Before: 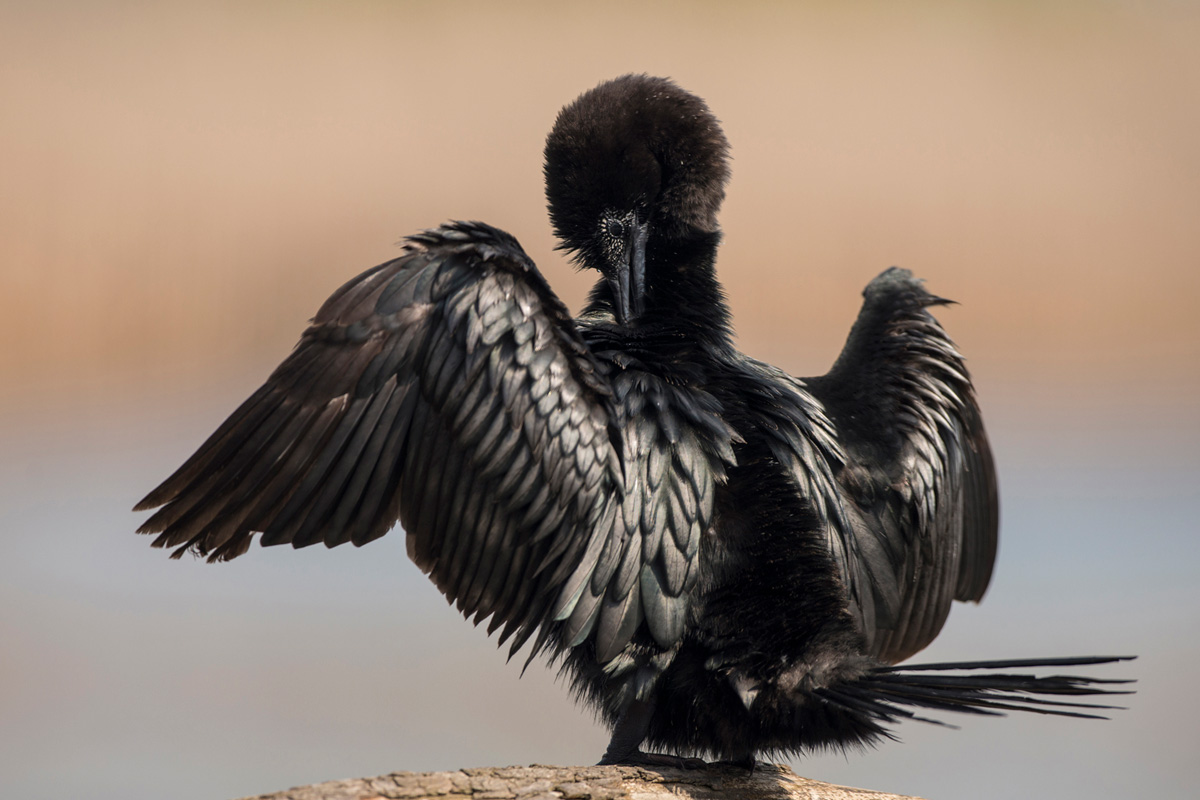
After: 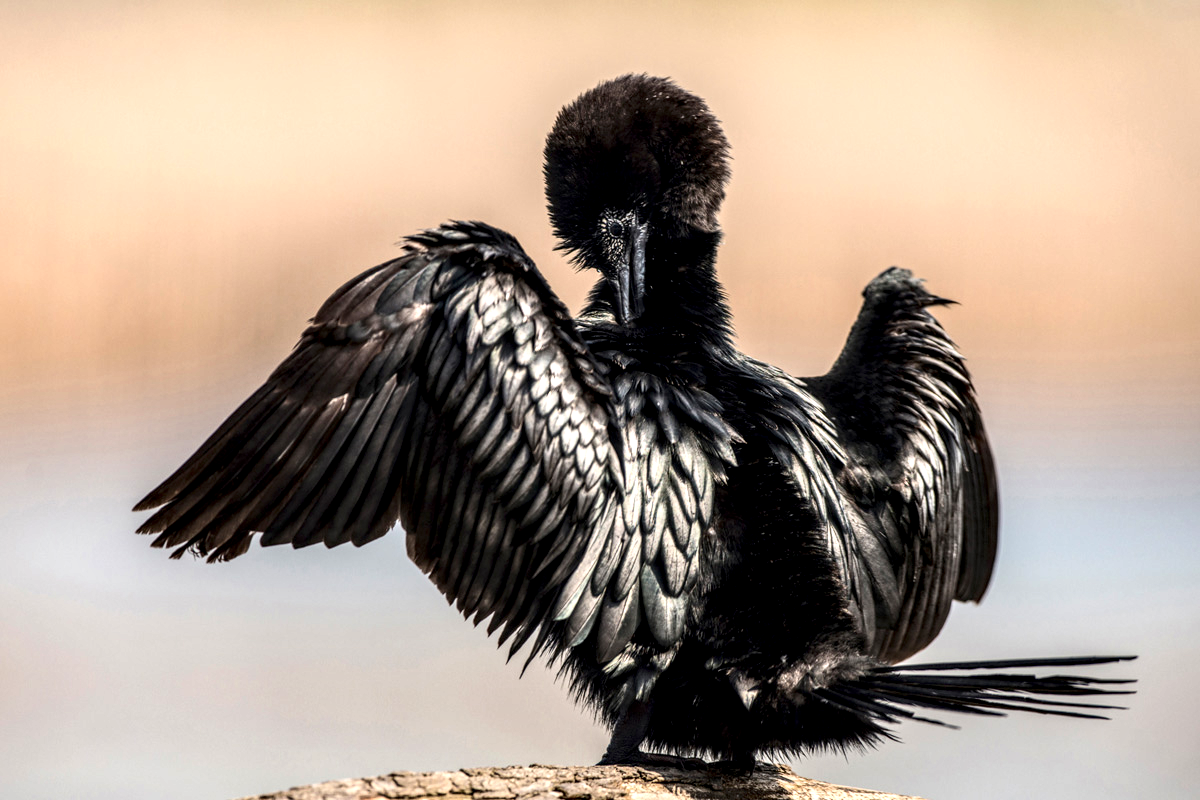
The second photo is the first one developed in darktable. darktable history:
exposure: exposure 0.6 EV, compensate highlight preservation false
local contrast: highlights 19%, detail 186%
contrast brightness saturation: contrast 0.22
